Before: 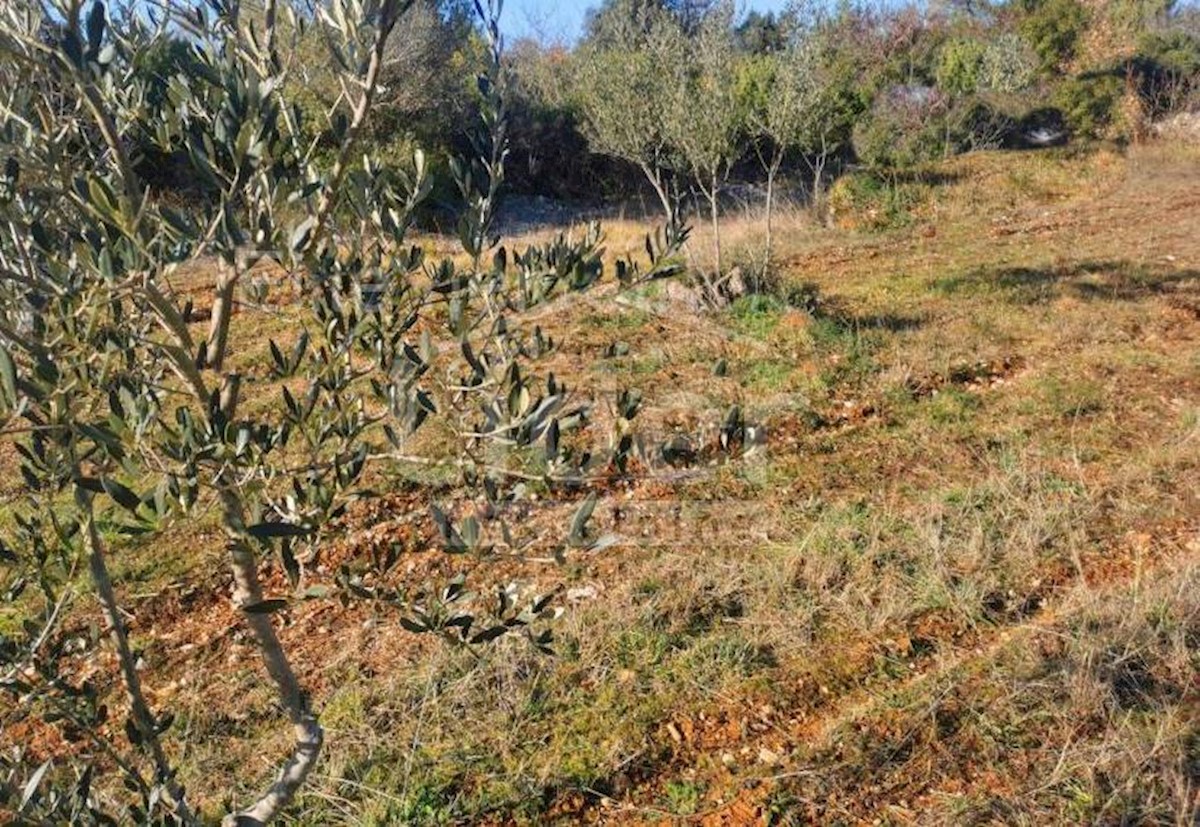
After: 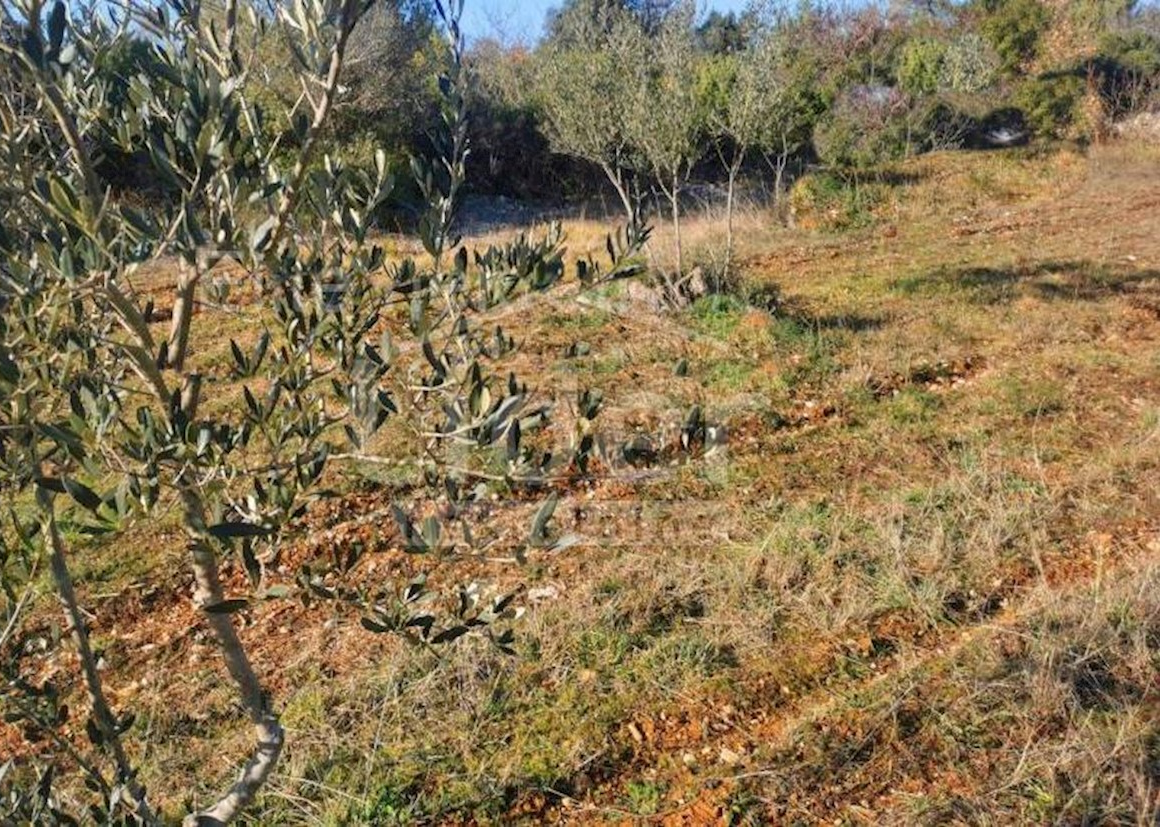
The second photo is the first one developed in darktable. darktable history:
crop and rotate: left 3.319%
